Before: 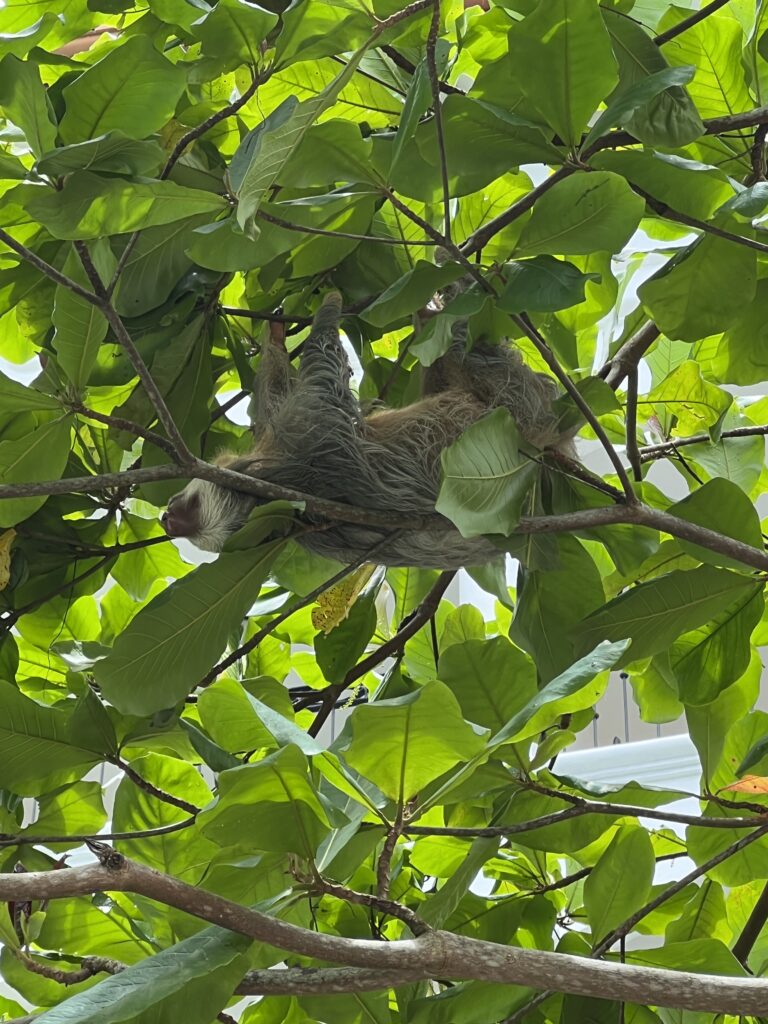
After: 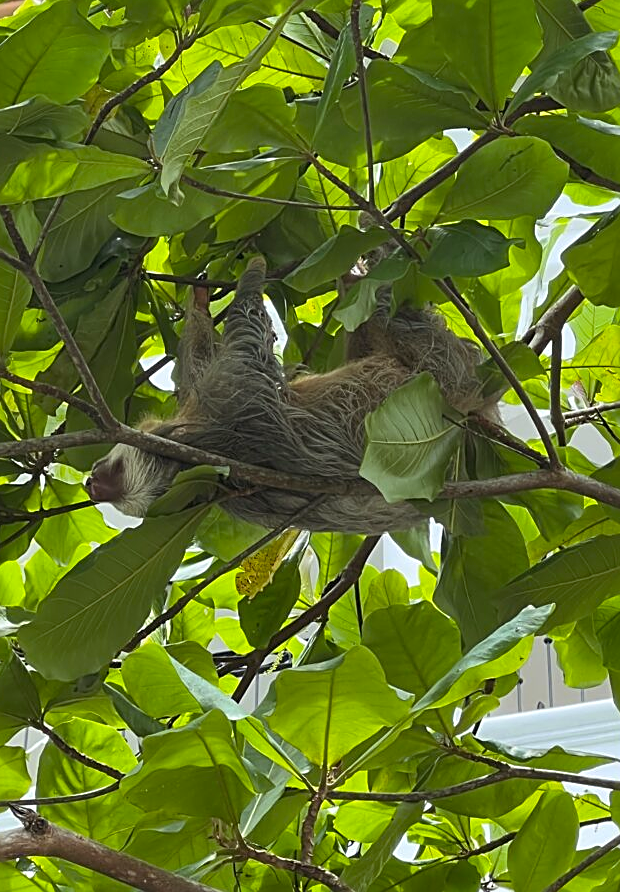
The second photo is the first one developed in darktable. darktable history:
crop: left 9.991%, top 3.501%, right 9.243%, bottom 9.302%
sharpen: on, module defaults
color balance rgb: shadows lift › chroma 1.035%, shadows lift › hue 28.44°, perceptual saturation grading › global saturation 19.856%, global vibrance 3.026%
